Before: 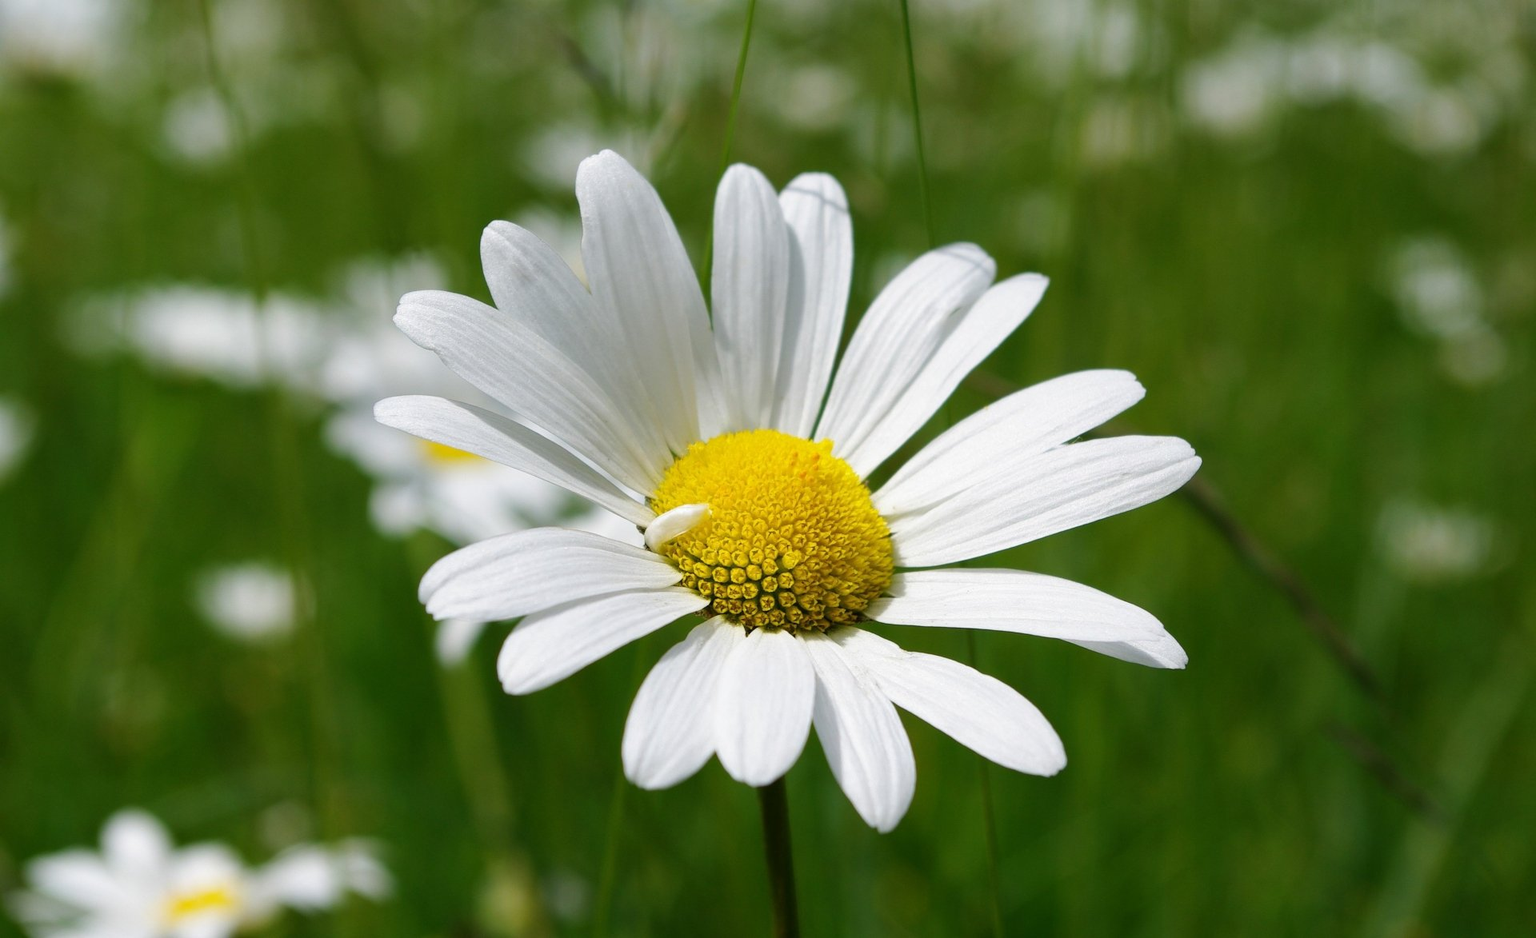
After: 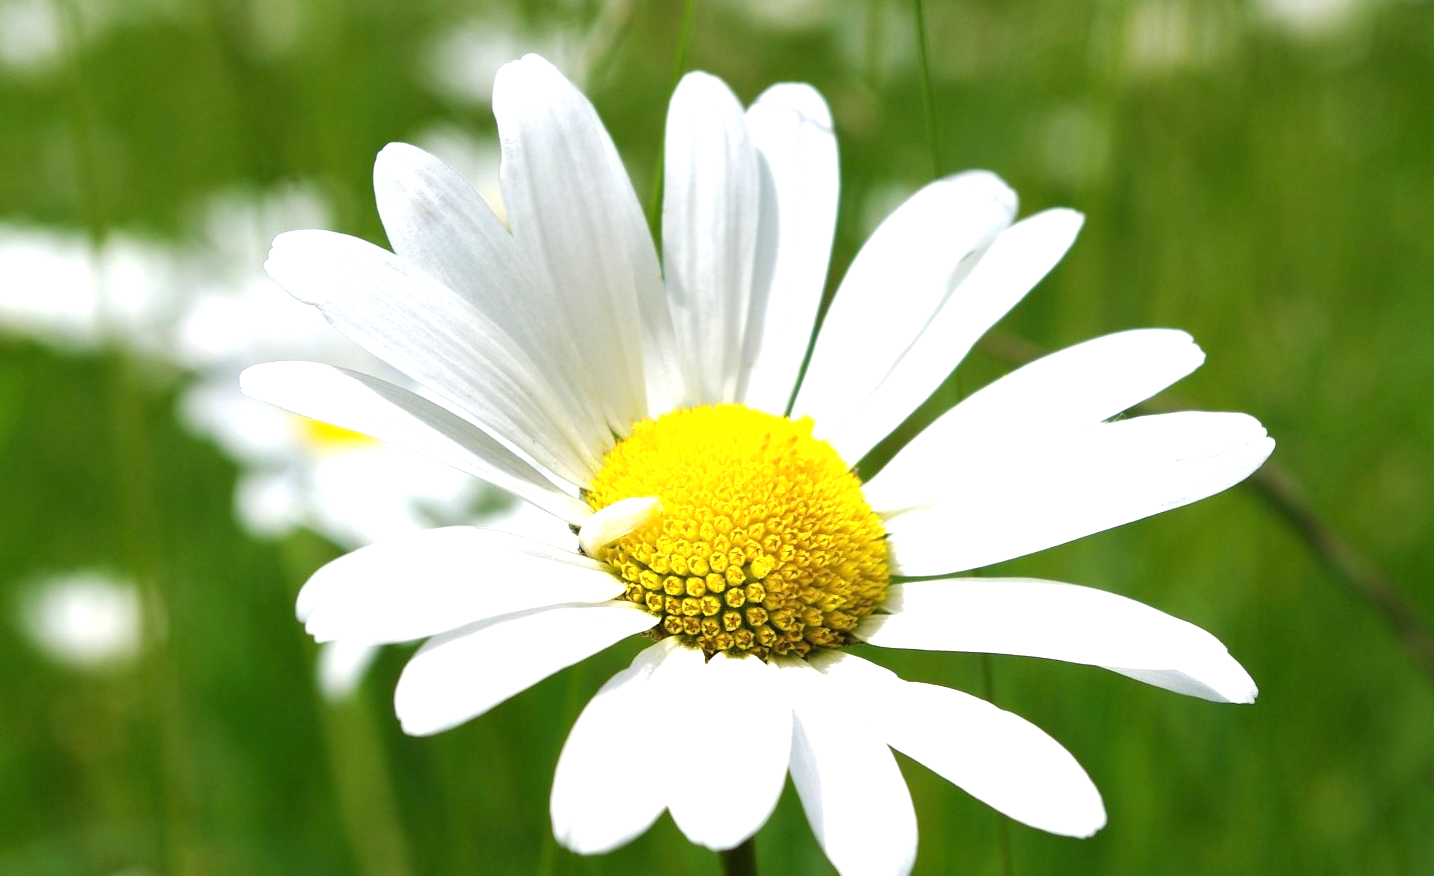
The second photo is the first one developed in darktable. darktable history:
exposure: black level correction 0, exposure 0.9 EV, compensate highlight preservation false
crop and rotate: left 11.831%, top 11.346%, right 13.429%, bottom 13.899%
